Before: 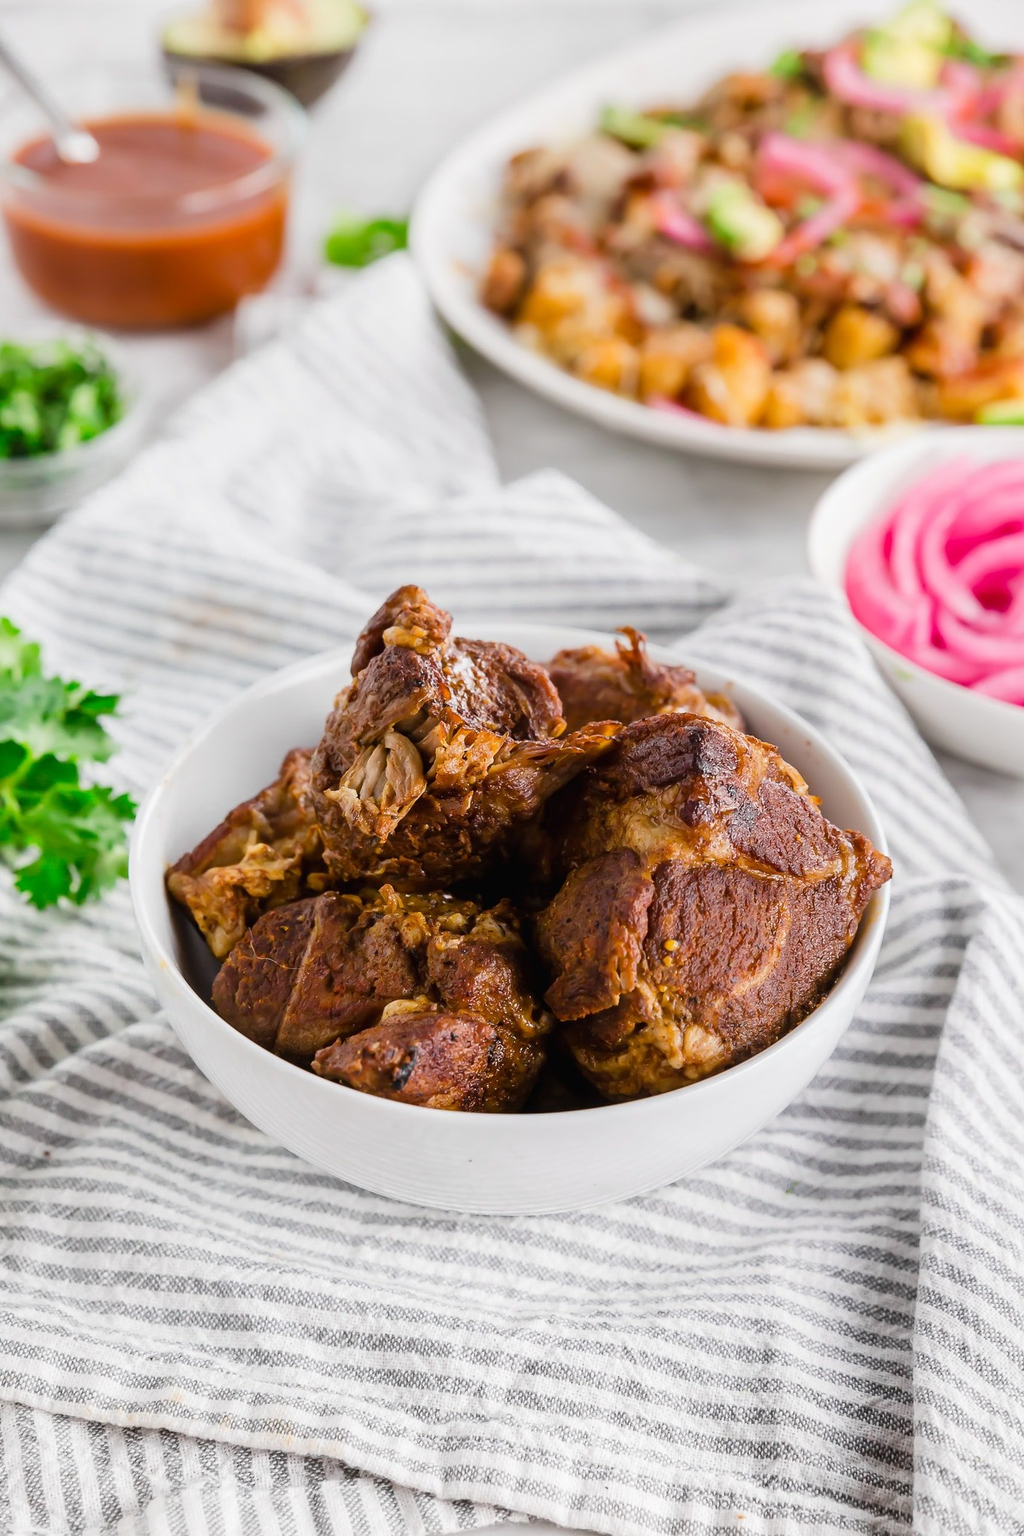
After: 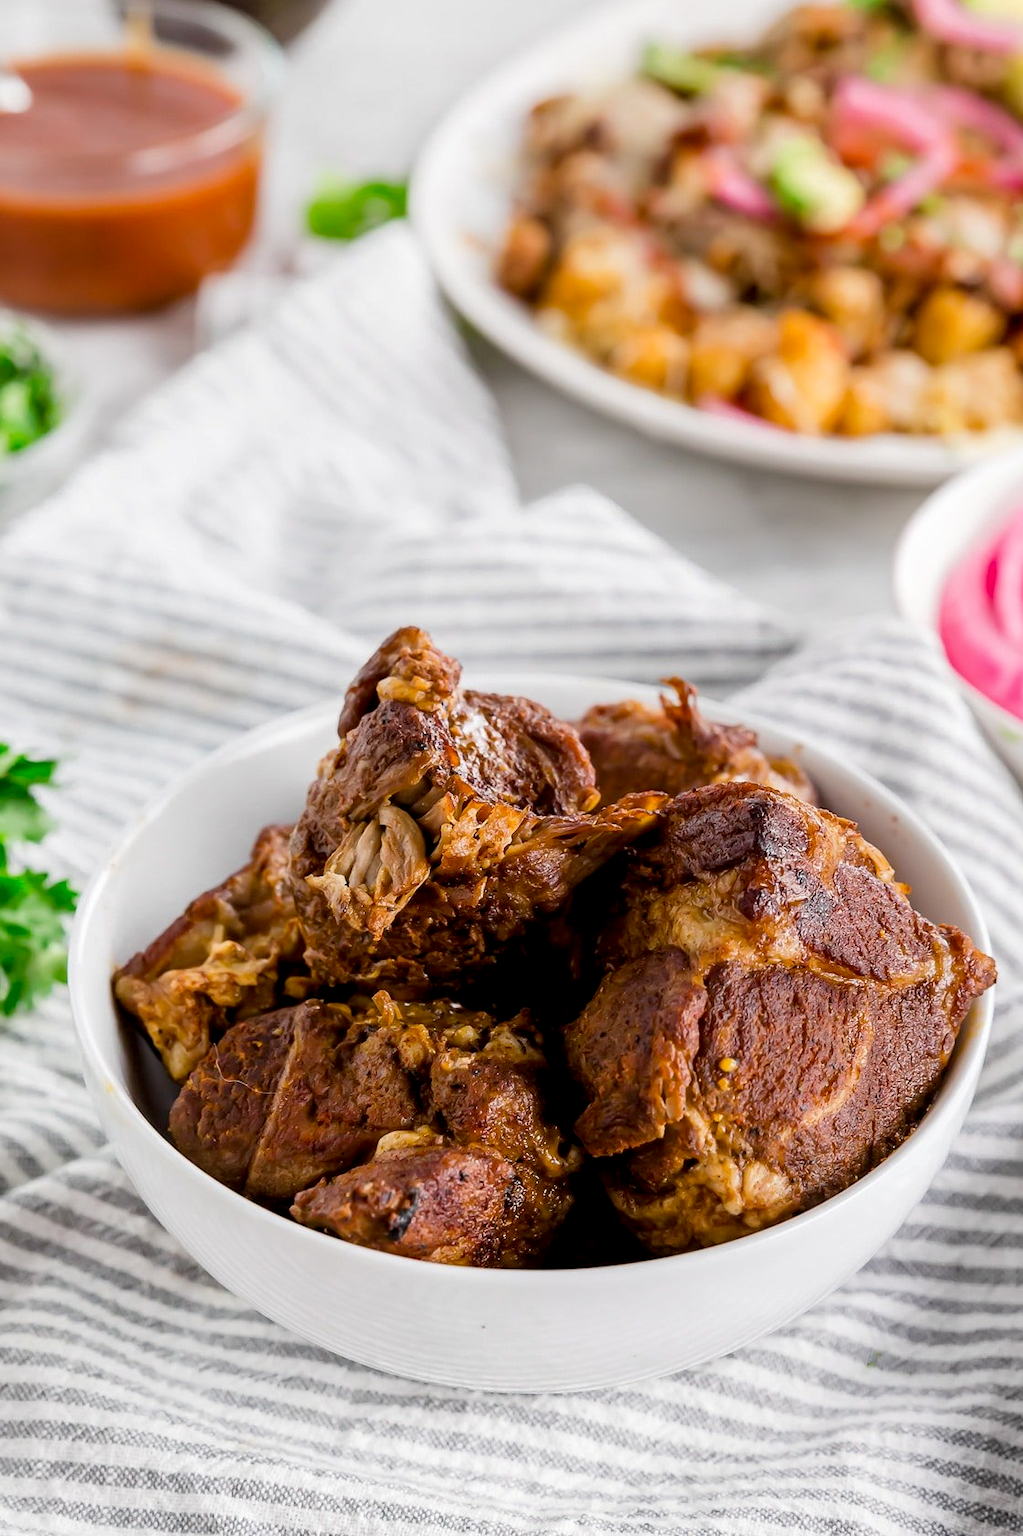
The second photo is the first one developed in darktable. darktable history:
crop and rotate: left 7.196%, top 4.574%, right 10.605%, bottom 13.178%
exposure: black level correction 0.005, exposure 0.014 EV, compensate highlight preservation false
local contrast: highlights 100%, shadows 100%, detail 120%, midtone range 0.2
